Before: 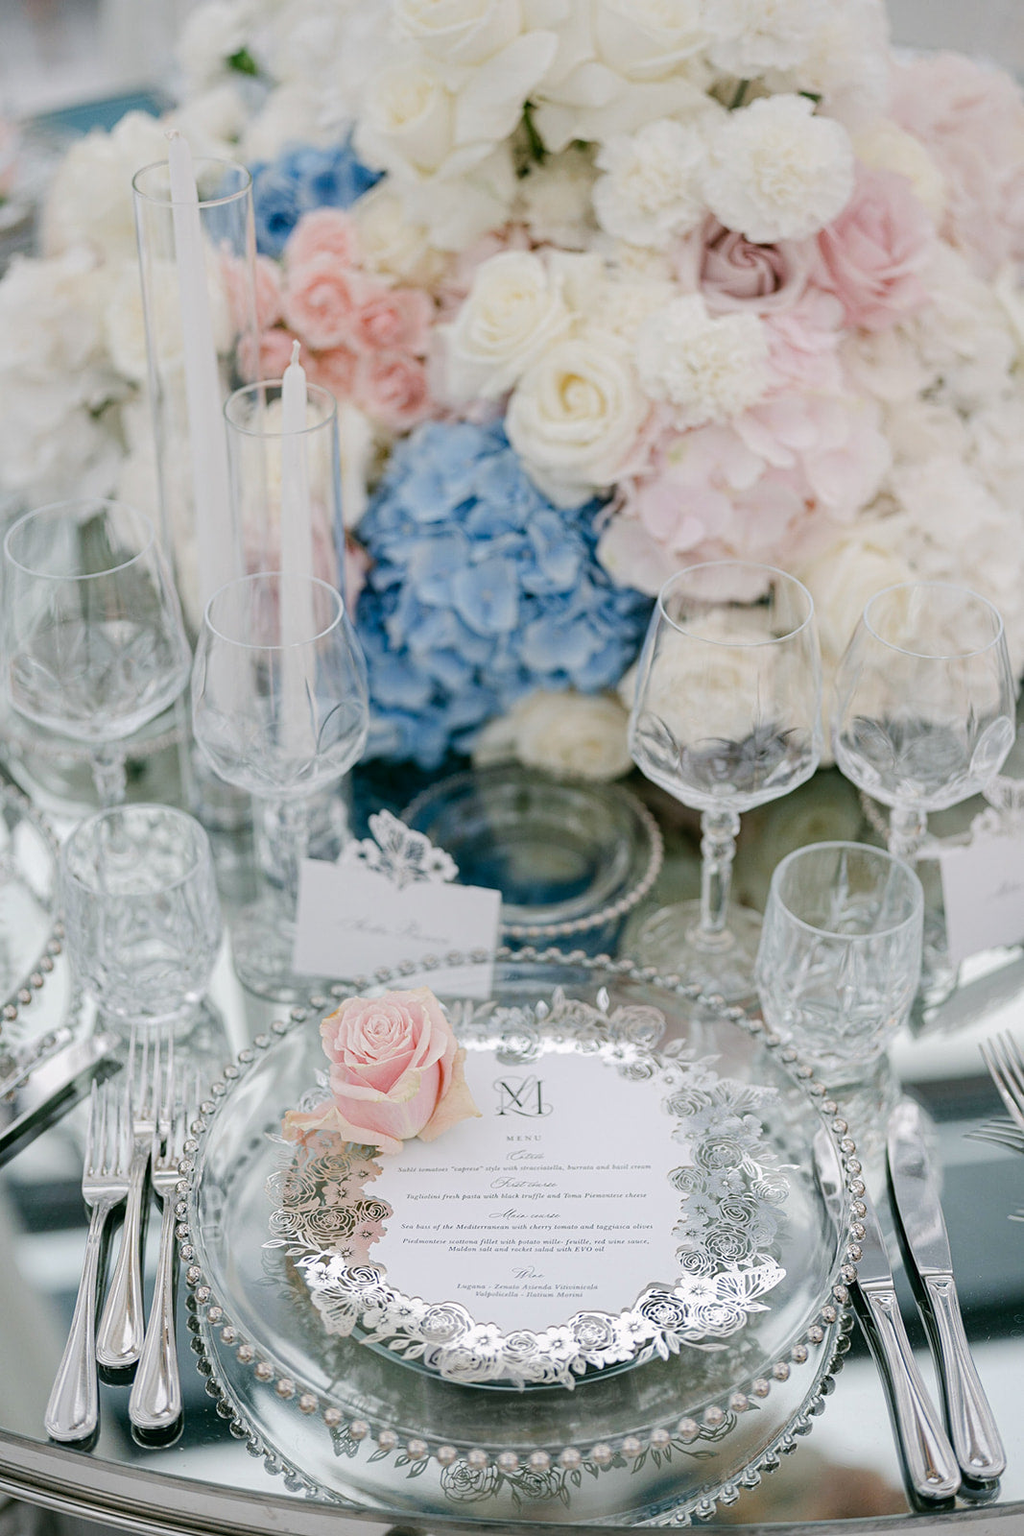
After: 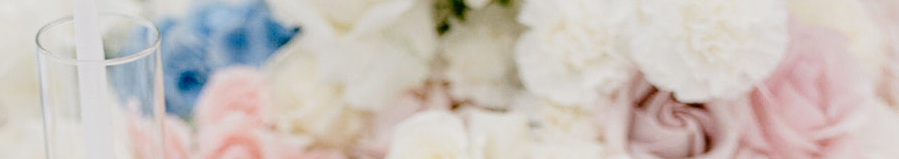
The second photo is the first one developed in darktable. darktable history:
crop and rotate: left 9.644%, top 9.491%, right 6.021%, bottom 80.509%
tone curve: curves: ch0 [(0, 0) (0.003, 0.003) (0.011, 0.006) (0.025, 0.015) (0.044, 0.025) (0.069, 0.034) (0.1, 0.052) (0.136, 0.092) (0.177, 0.157) (0.224, 0.228) (0.277, 0.305) (0.335, 0.392) (0.399, 0.466) (0.468, 0.543) (0.543, 0.612) (0.623, 0.692) (0.709, 0.78) (0.801, 0.865) (0.898, 0.935) (1, 1)], preserve colors none
